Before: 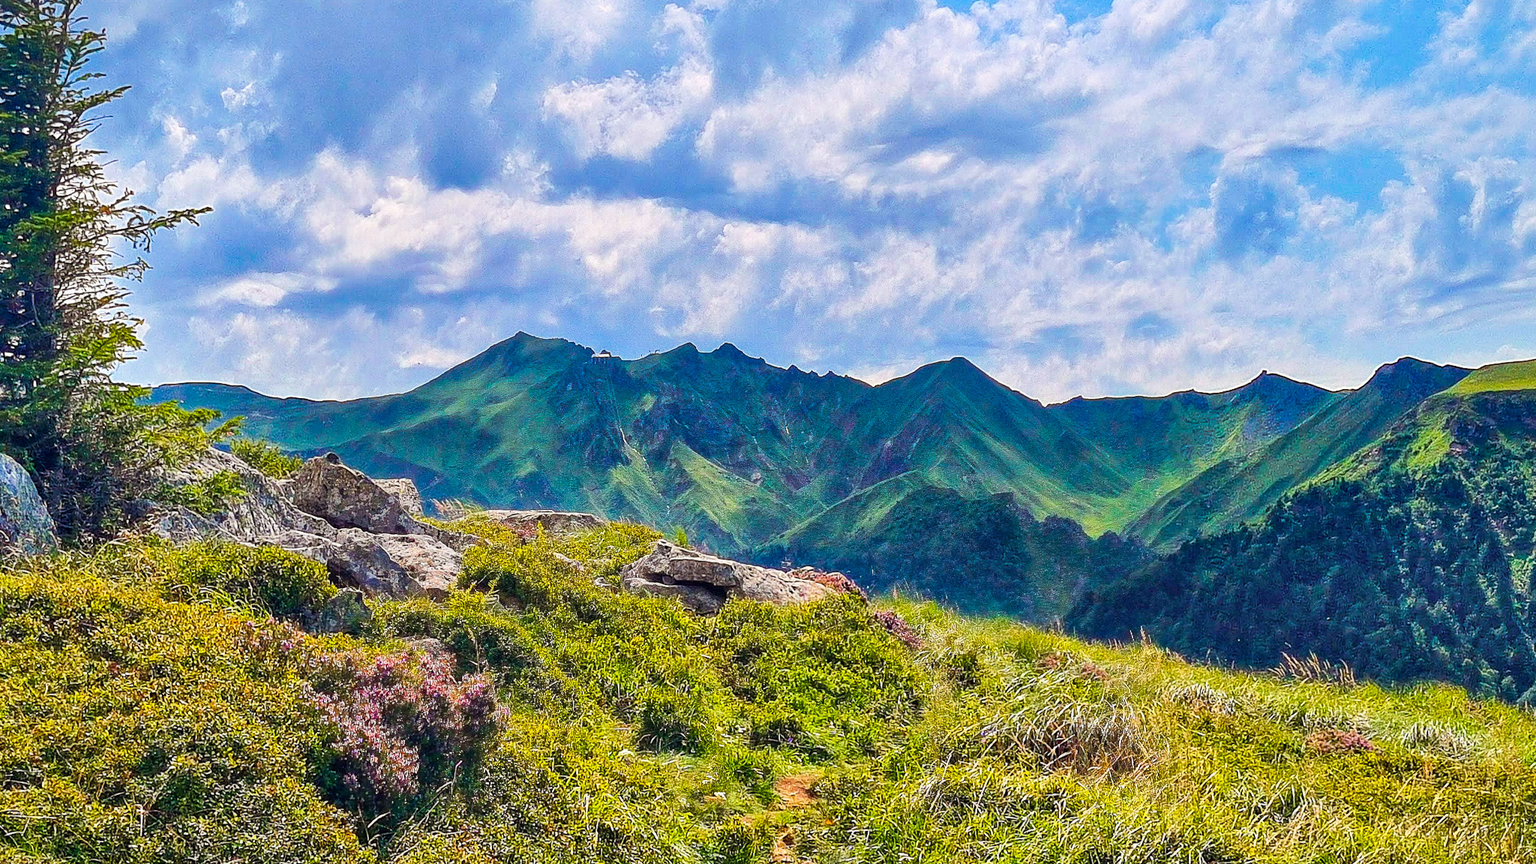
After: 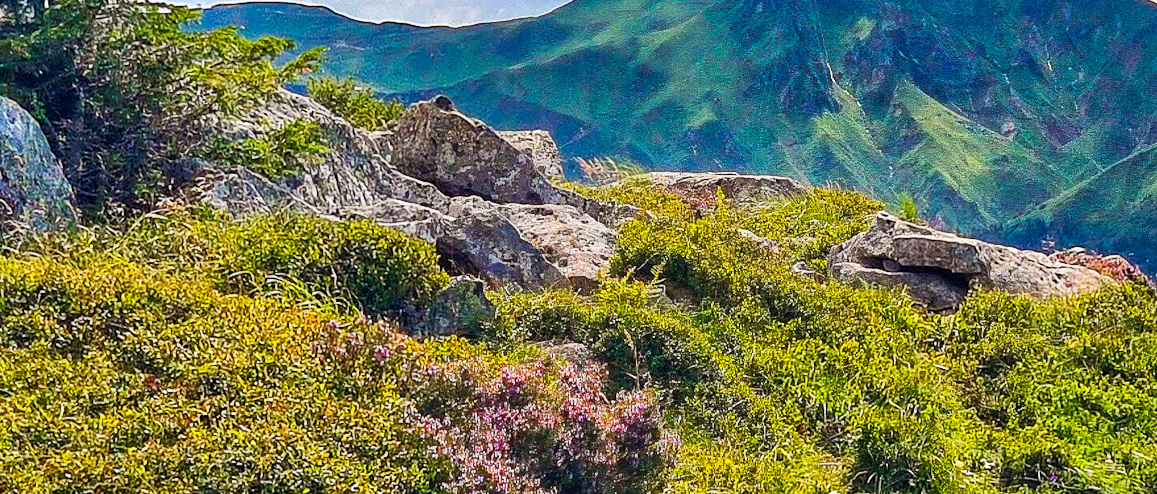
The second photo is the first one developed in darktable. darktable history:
crop: top 44.176%, right 43.481%, bottom 12.926%
